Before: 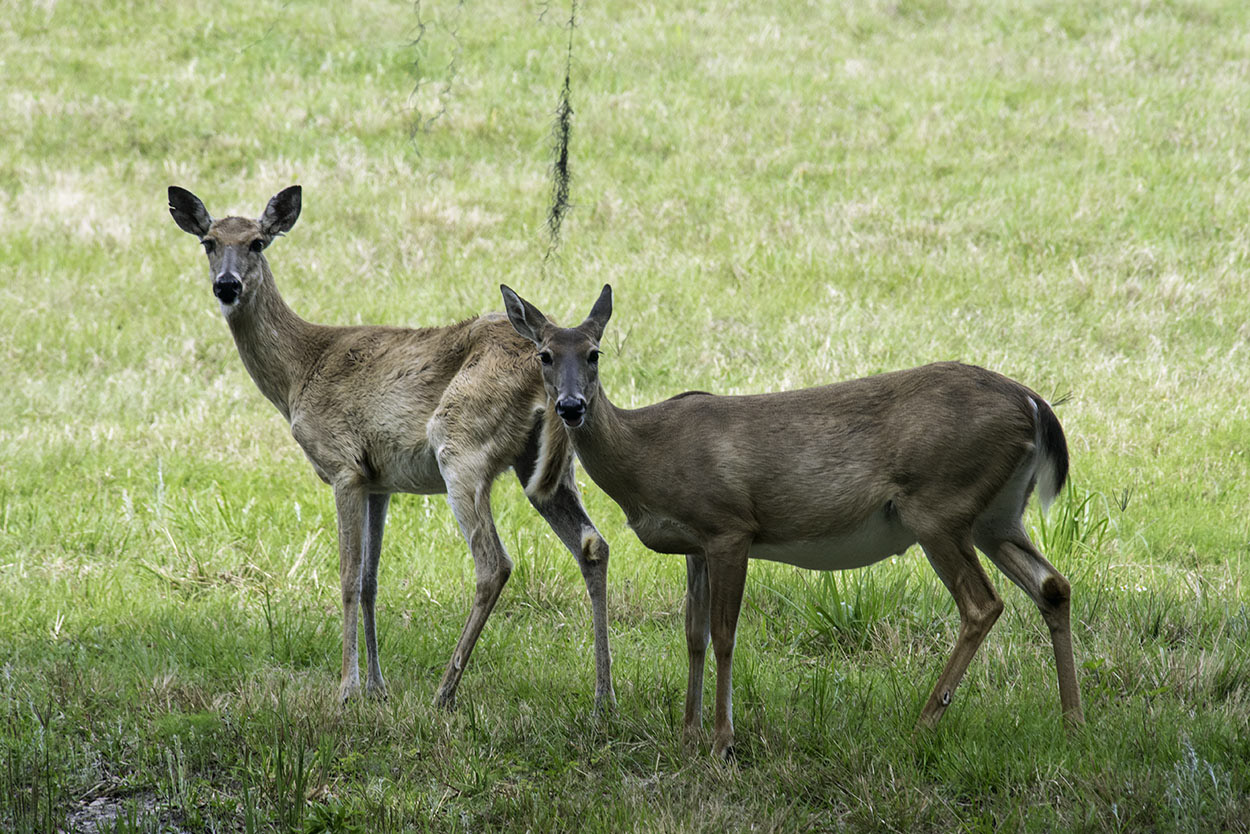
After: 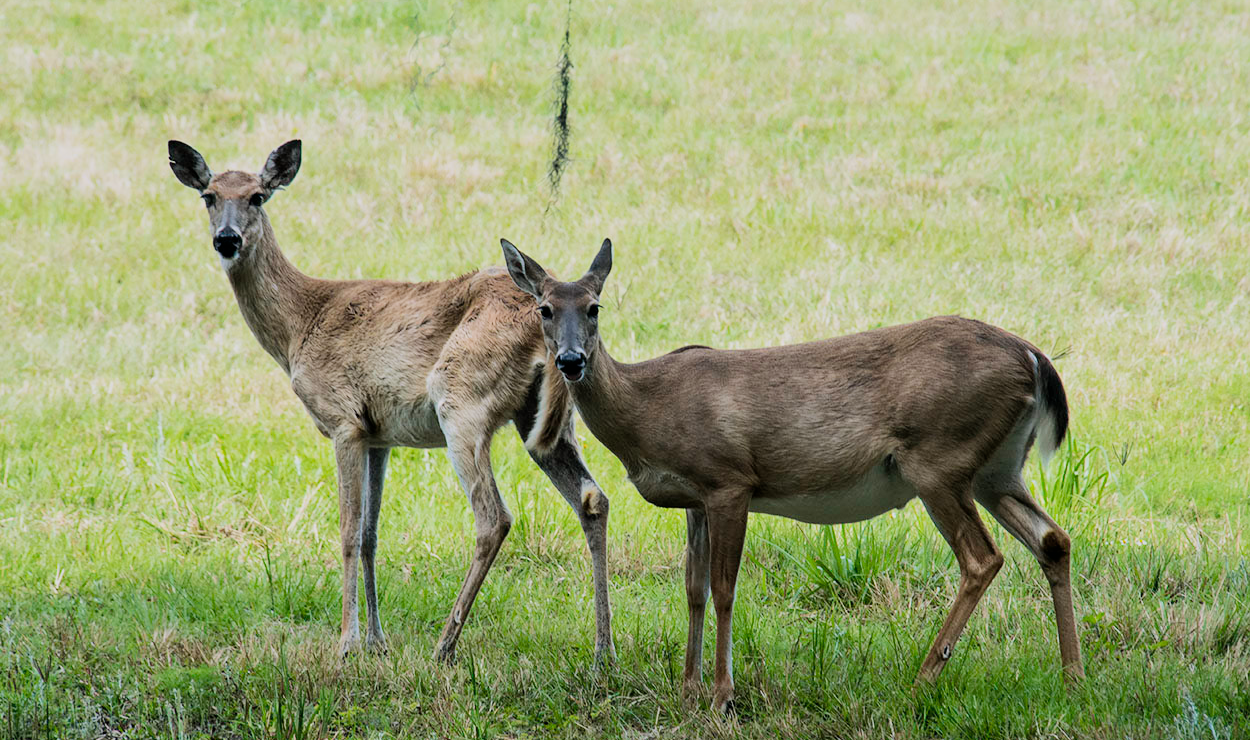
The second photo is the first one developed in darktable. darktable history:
crop and rotate: top 5.609%, bottom 5.609%
filmic rgb: black relative exposure -7.5 EV, white relative exposure 5 EV, hardness 3.31, contrast 1.3, contrast in shadows safe
shadows and highlights: shadows 25, highlights -25
